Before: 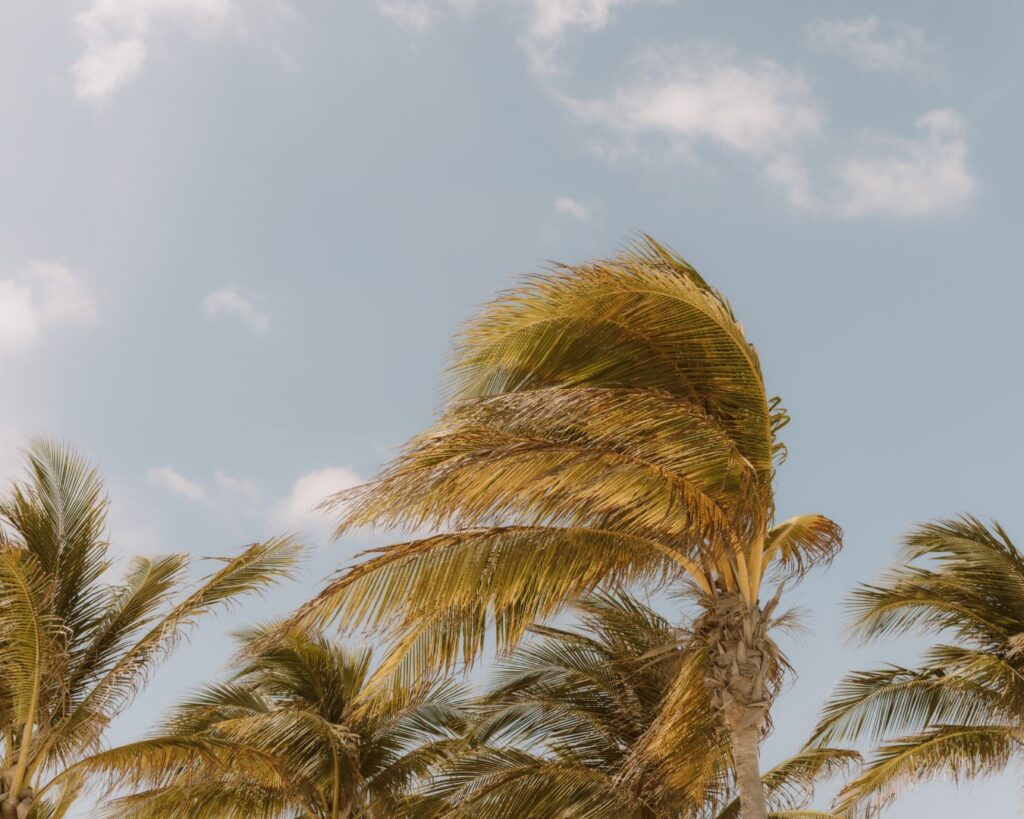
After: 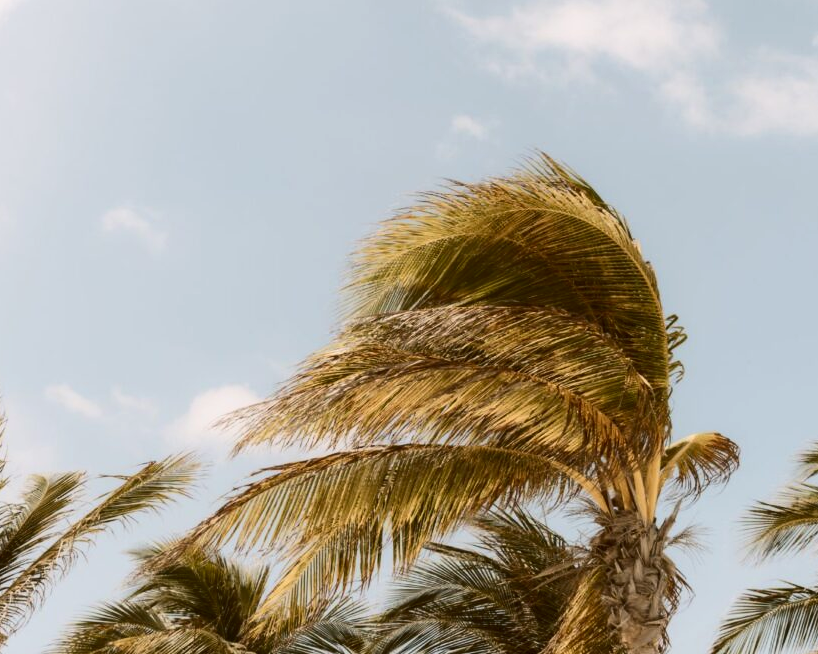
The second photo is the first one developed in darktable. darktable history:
contrast brightness saturation: contrast 0.28
crop and rotate: left 10.071%, top 10.071%, right 10.02%, bottom 10.02%
